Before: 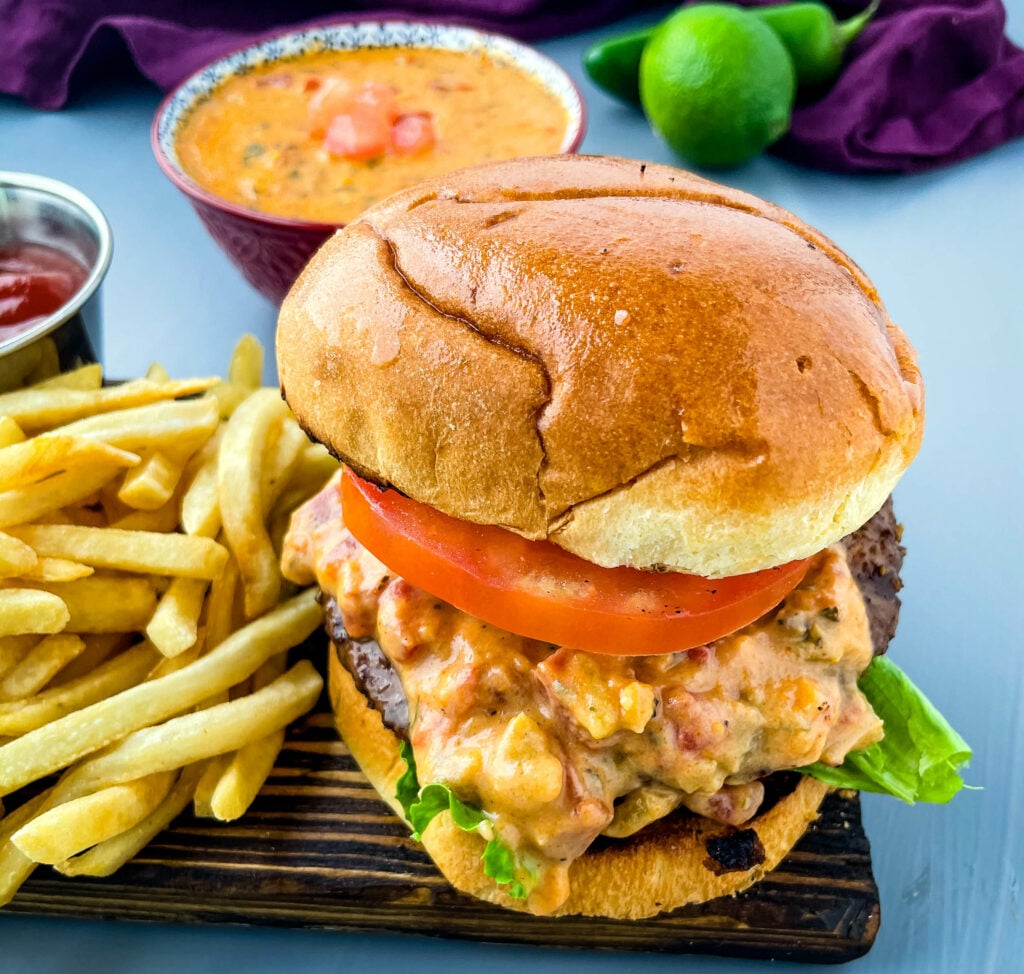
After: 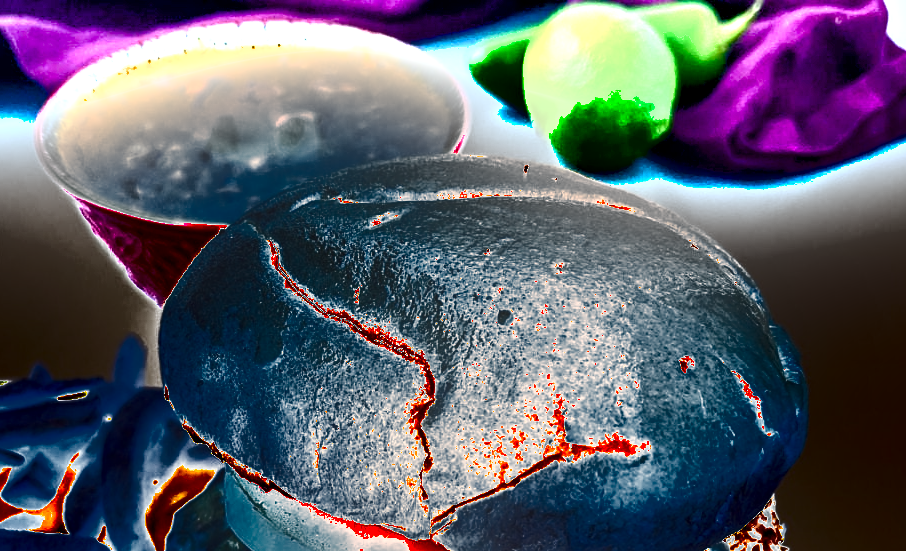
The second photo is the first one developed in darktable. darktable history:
sharpen: amount 0.204
tone equalizer: on, module defaults
crop and rotate: left 11.464%, bottom 43.384%
shadows and highlights: radius 105.84, shadows 23.25, highlights -57.74, low approximation 0.01, soften with gaussian
color balance rgb: shadows lift › luminance -7.994%, shadows lift › chroma 2.312%, shadows lift › hue 165.04°, linear chroma grading › global chroma 17.08%, perceptual saturation grading › global saturation 20%, perceptual saturation grading › highlights -50.272%, perceptual saturation grading › shadows 30.342%, perceptual brilliance grading › global brilliance 2.489%, perceptual brilliance grading › highlights -3.694%
exposure: black level correction 0.001, exposure 2.687 EV, compensate highlight preservation false
color correction: highlights b* 0.064
